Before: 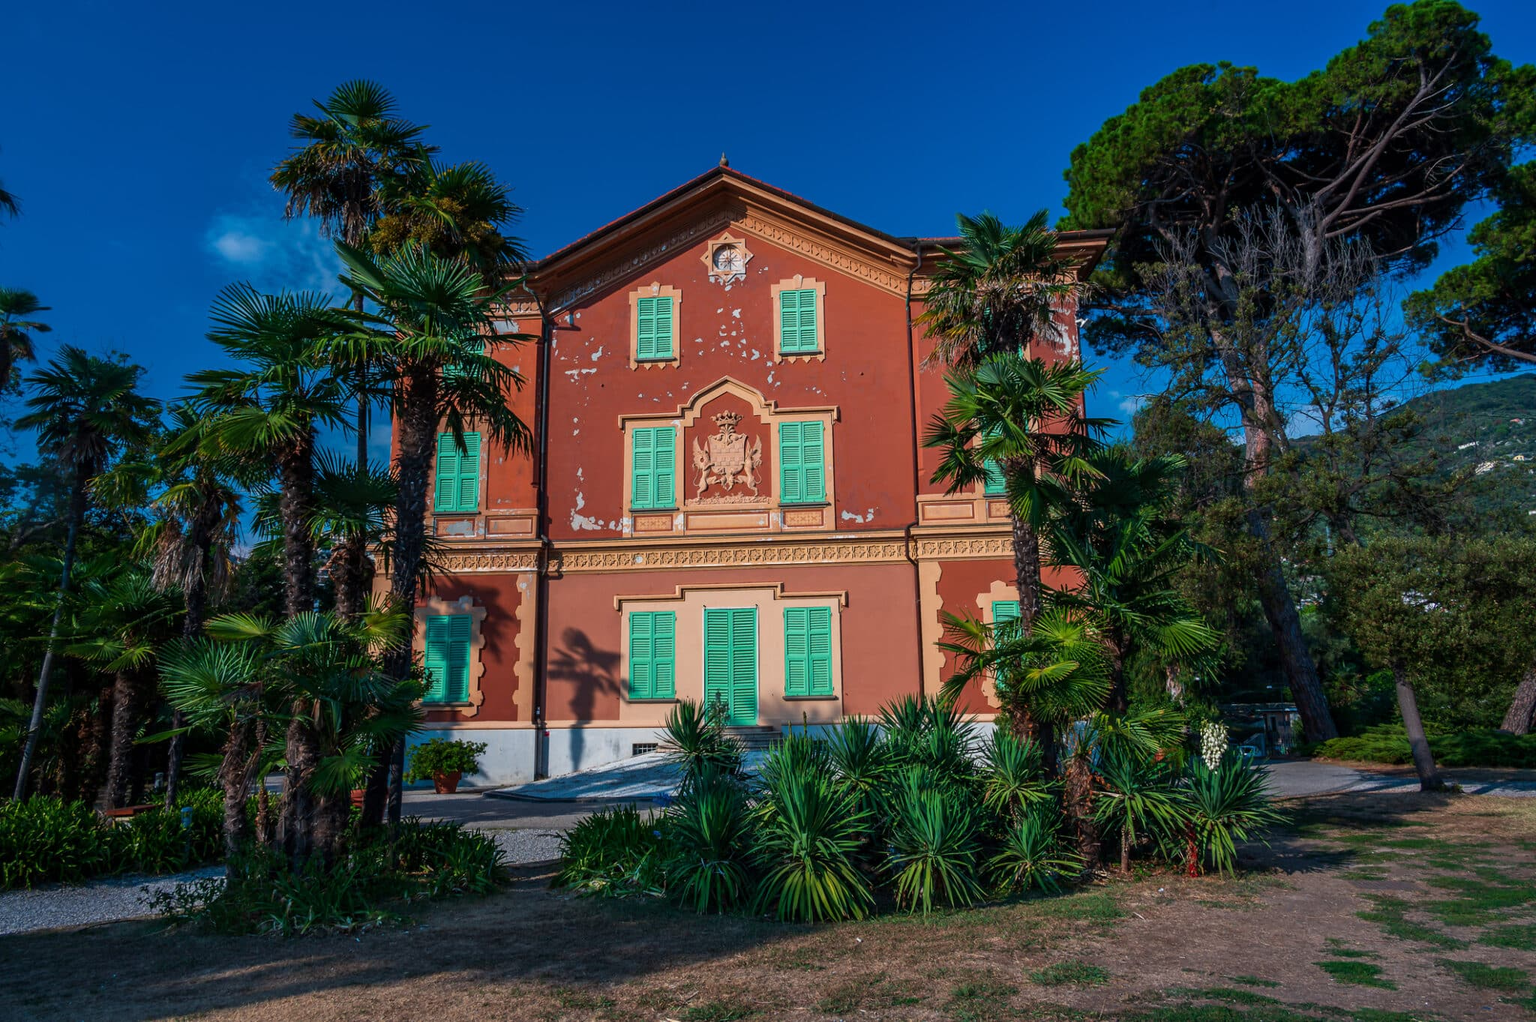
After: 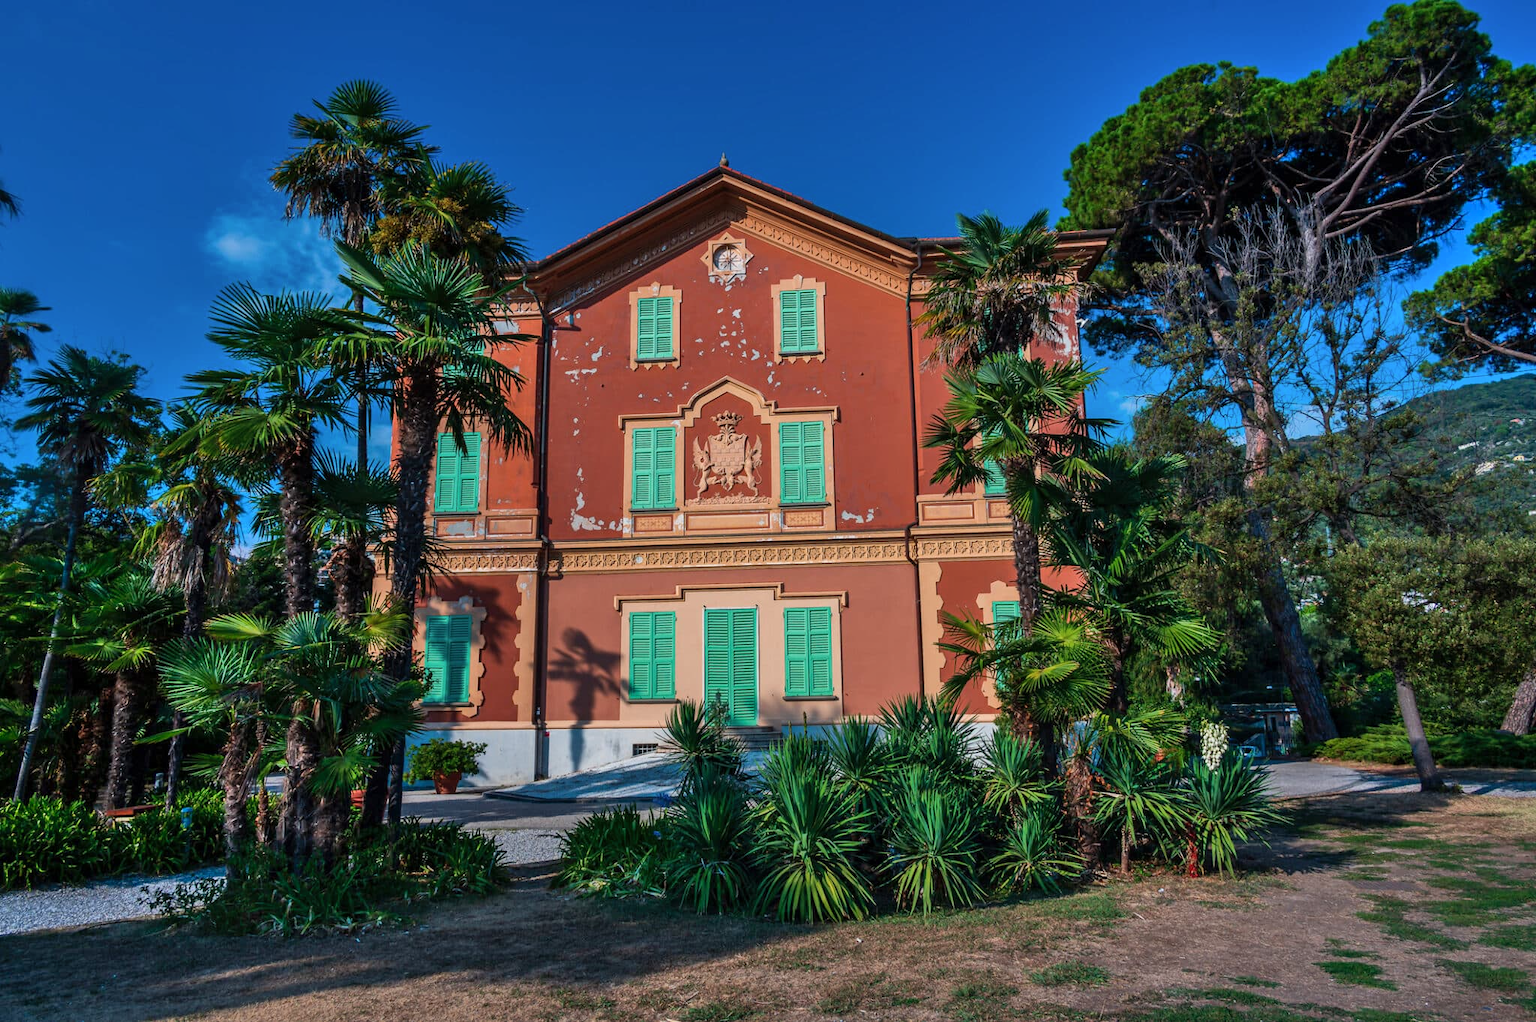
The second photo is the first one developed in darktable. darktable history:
shadows and highlights: white point adjustment 0.025, soften with gaussian
